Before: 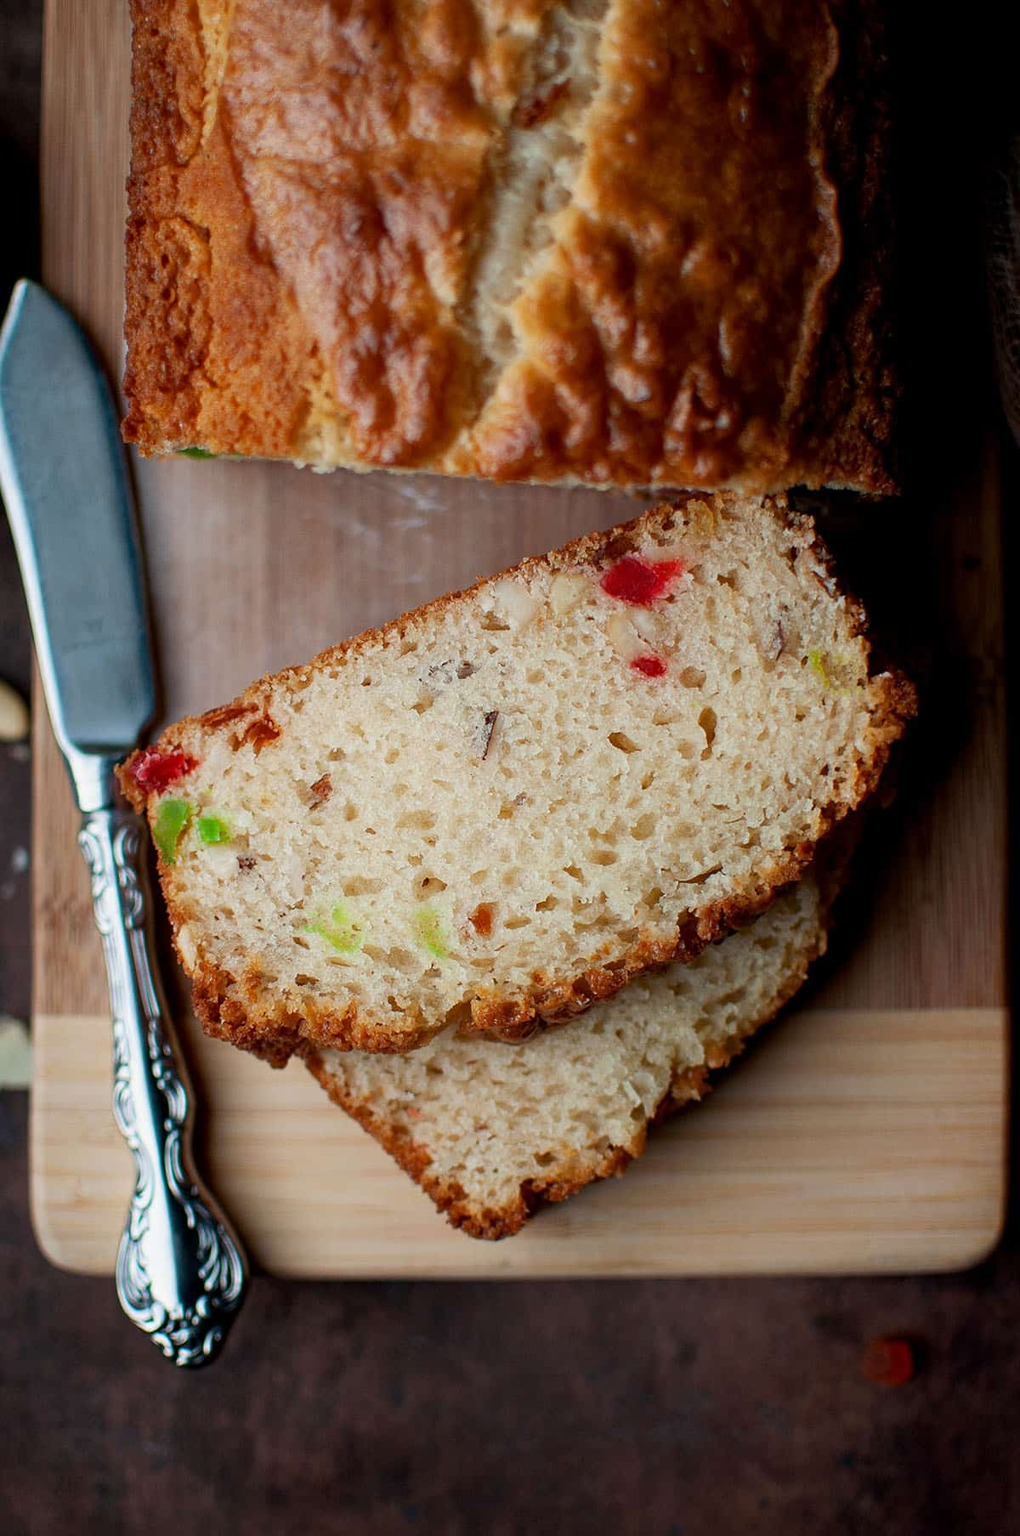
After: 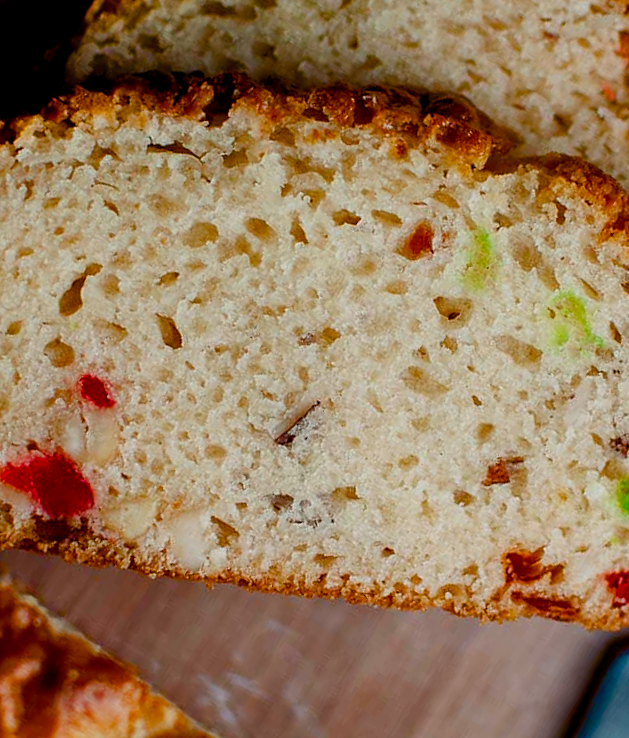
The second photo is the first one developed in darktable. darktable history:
base curve: curves: ch0 [(0, 0) (0.303, 0.277) (1, 1)], preserve colors none
color balance rgb: global offset › luminance -0.502%, linear chroma grading › shadows 31.929%, linear chroma grading › global chroma -2.659%, linear chroma grading › mid-tones 4.06%, perceptual saturation grading › global saturation 20%, perceptual saturation grading › highlights -24.871%, perceptual saturation grading › shadows 25.268%
tone curve: curves: ch0 [(0, 0) (0.087, 0.054) (0.281, 0.245) (0.532, 0.514) (0.835, 0.818) (0.994, 0.955)]; ch1 [(0, 0) (0.27, 0.195) (0.406, 0.435) (0.452, 0.474) (0.495, 0.5) (0.514, 0.508) (0.537, 0.556) (0.654, 0.689) (1, 1)]; ch2 [(0, 0) (0.269, 0.299) (0.459, 0.441) (0.498, 0.499) (0.523, 0.52) (0.551, 0.549) (0.633, 0.625) (0.659, 0.681) (0.718, 0.764) (1, 1)], preserve colors none
shadows and highlights: shadows 60.31, soften with gaussian
crop and rotate: angle 148.08°, left 9.15%, top 15.641%, right 4.574%, bottom 17.133%
